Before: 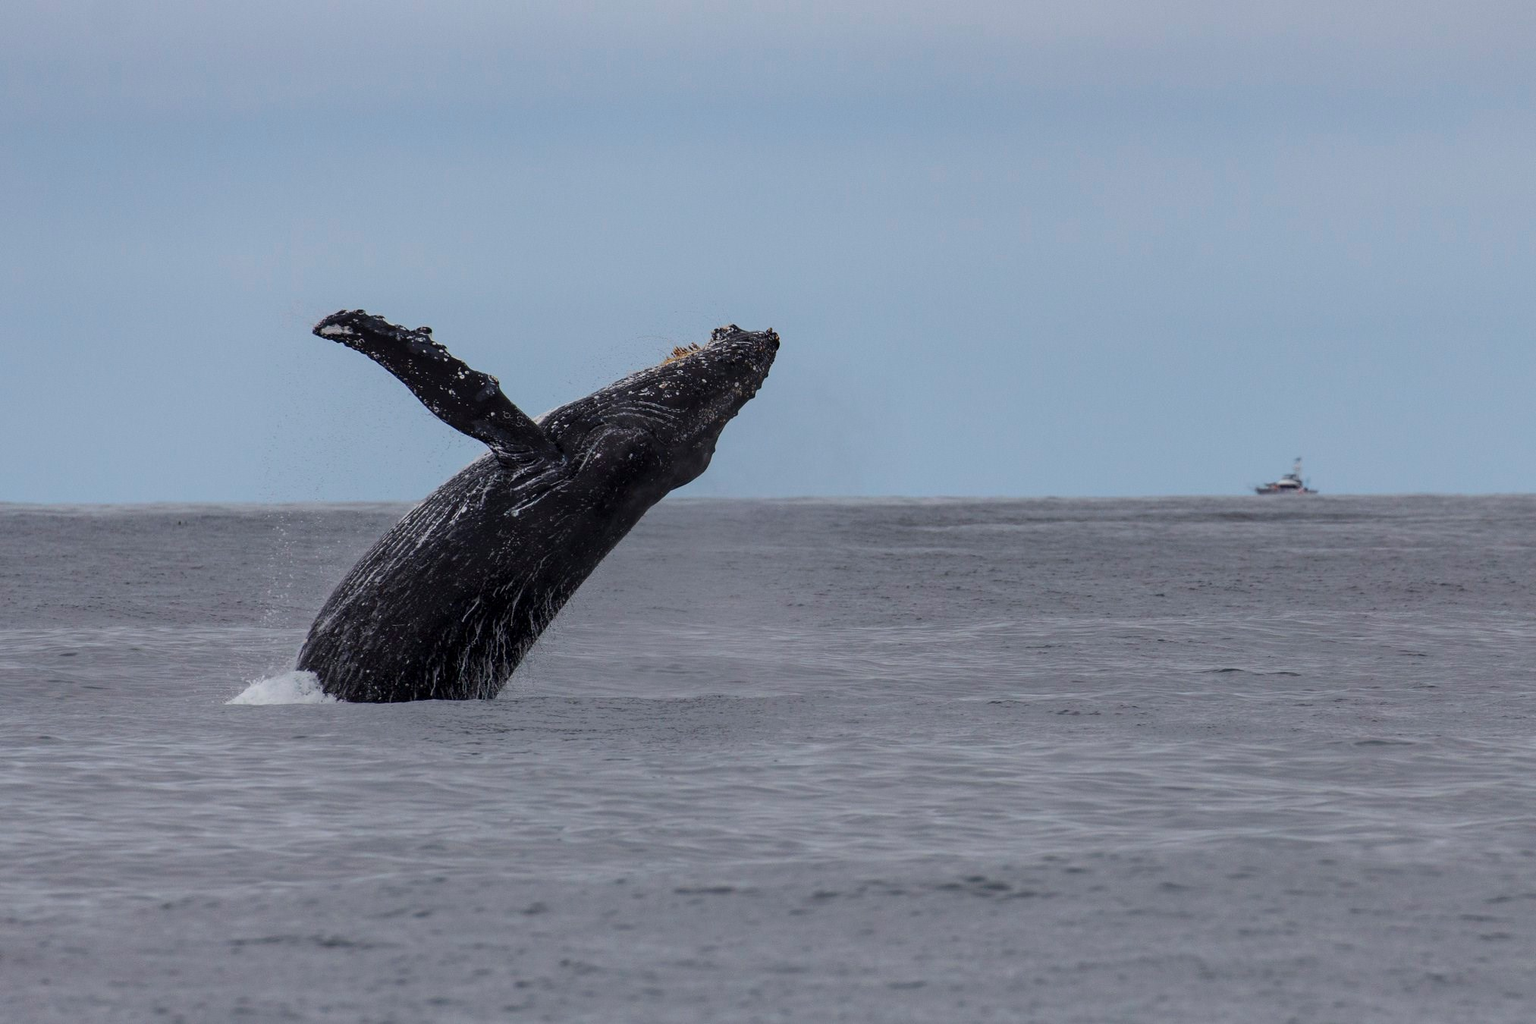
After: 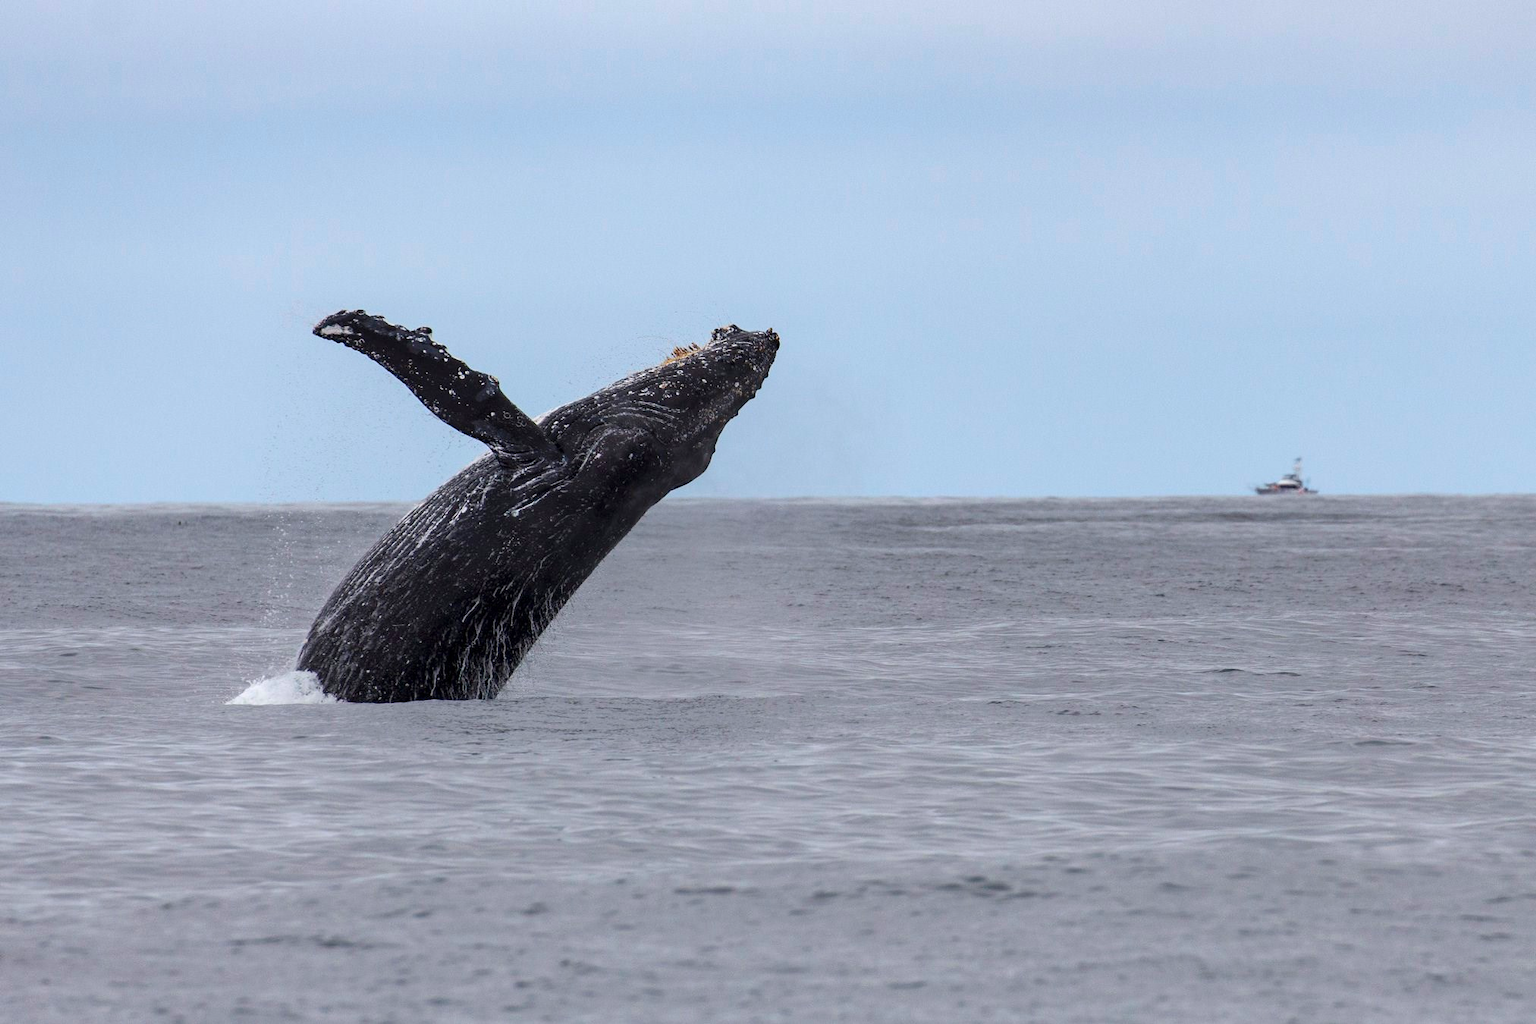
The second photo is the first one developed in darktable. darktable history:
exposure: exposure 0.641 EV, compensate highlight preservation false
